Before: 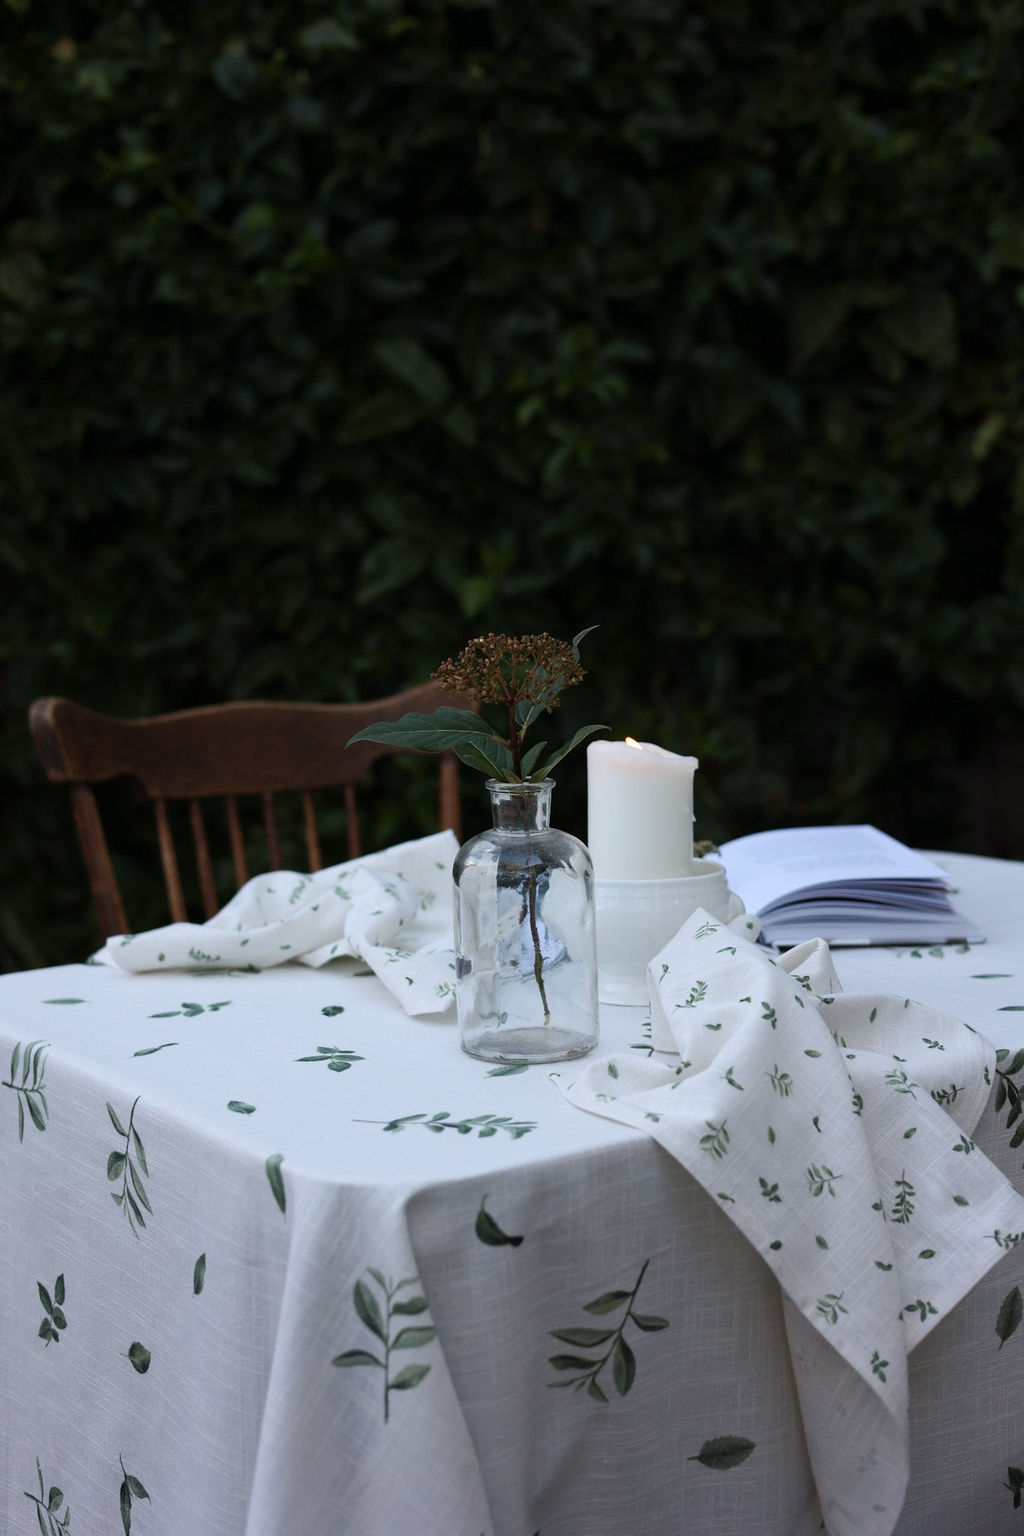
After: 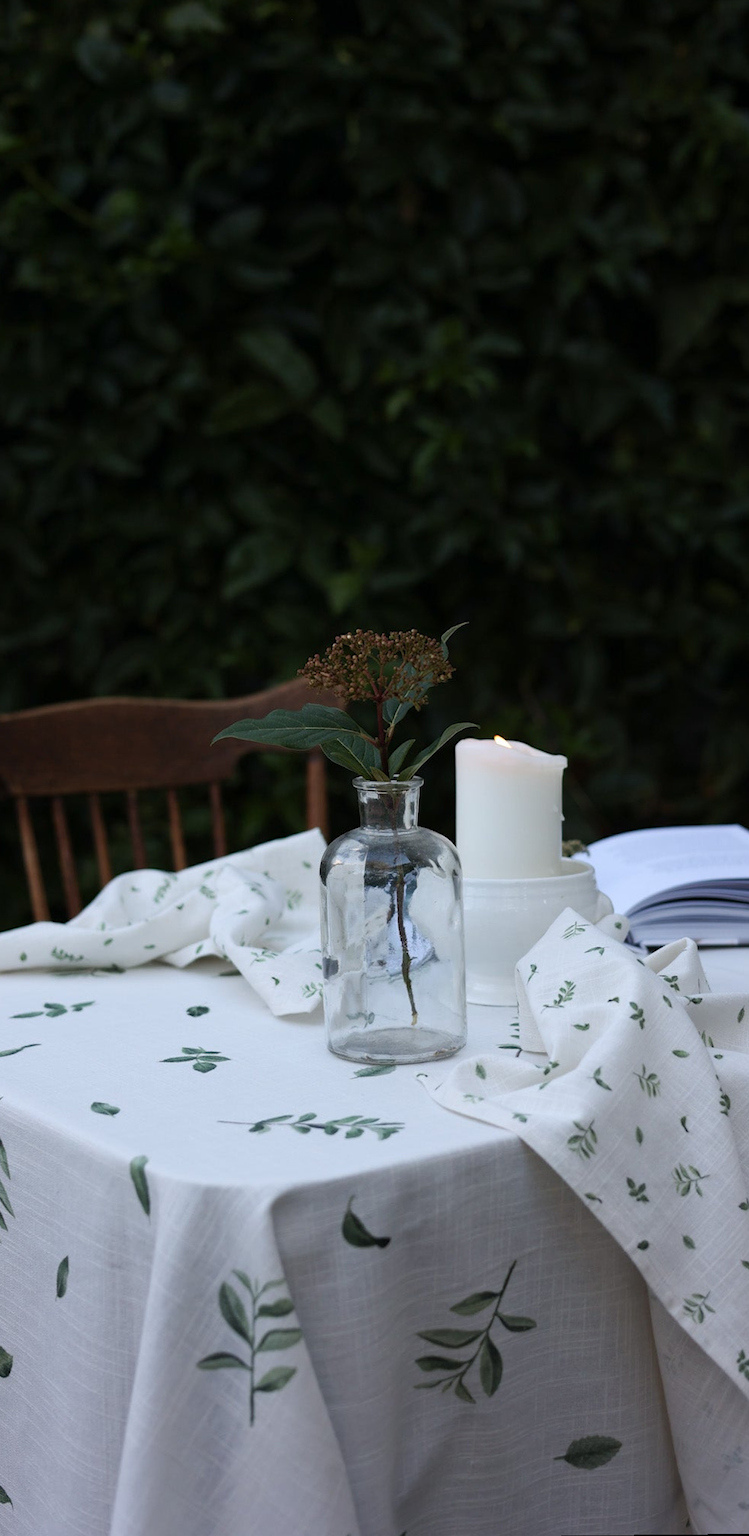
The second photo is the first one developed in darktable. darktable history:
rotate and perspective: rotation 0.174°, lens shift (vertical) 0.013, lens shift (horizontal) 0.019, shear 0.001, automatic cropping original format, crop left 0.007, crop right 0.991, crop top 0.016, crop bottom 0.997
crop: left 13.443%, right 13.31%
